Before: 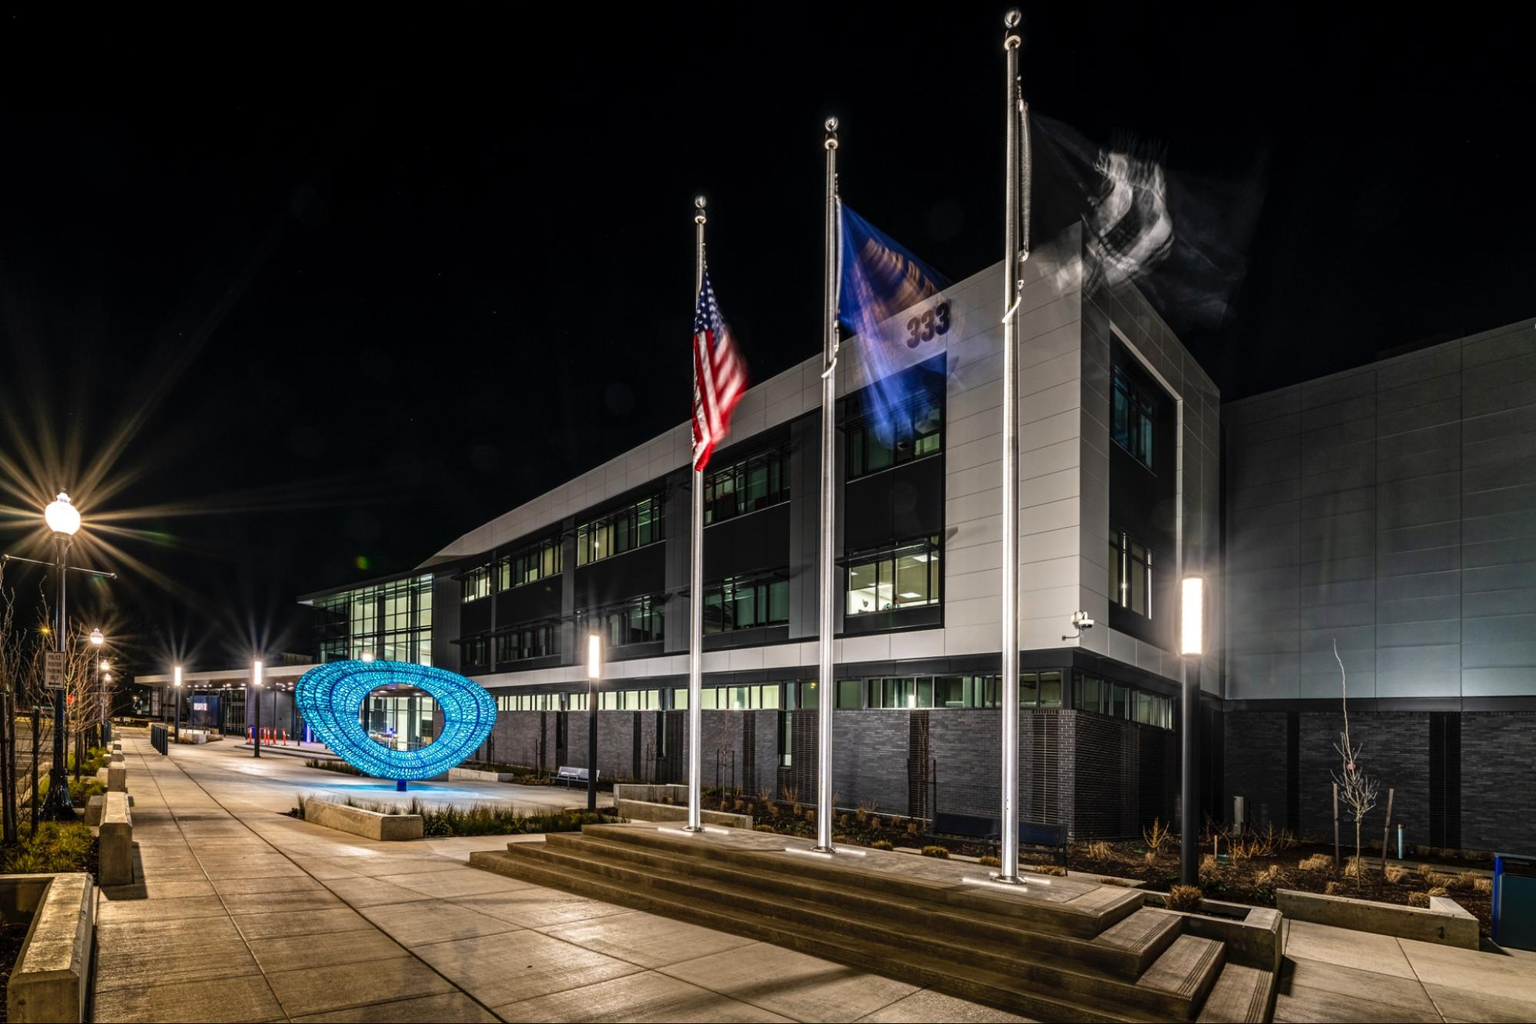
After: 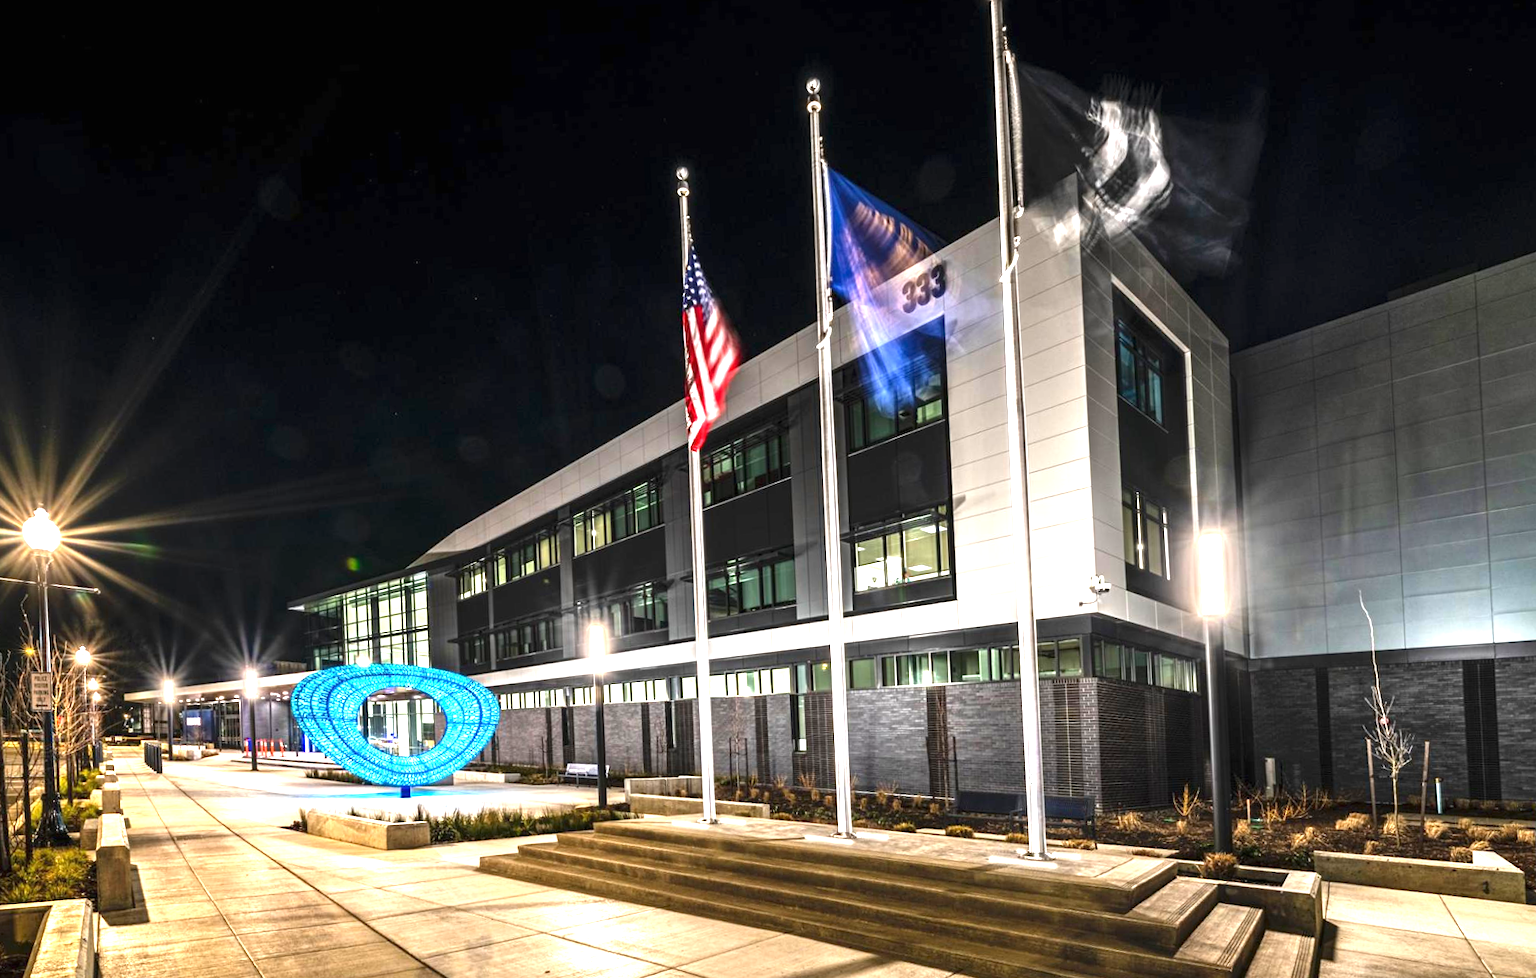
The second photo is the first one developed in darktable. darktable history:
exposure: black level correction 0, exposure 1.625 EV, compensate exposure bias true, compensate highlight preservation false
rotate and perspective: rotation -3°, crop left 0.031, crop right 0.968, crop top 0.07, crop bottom 0.93
